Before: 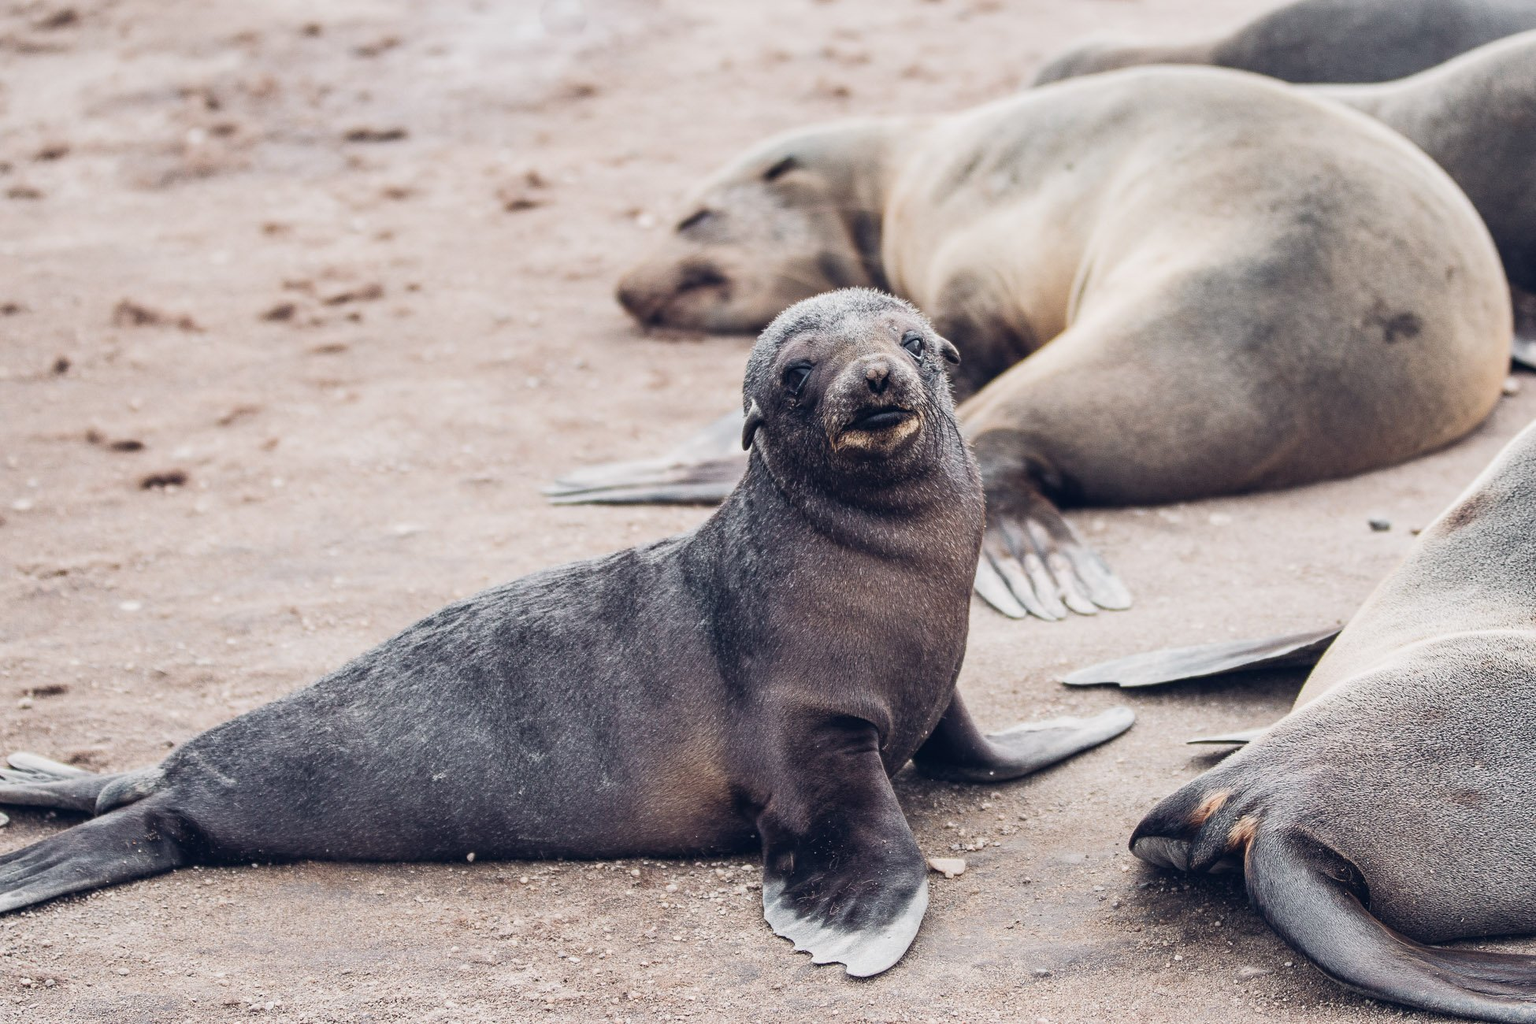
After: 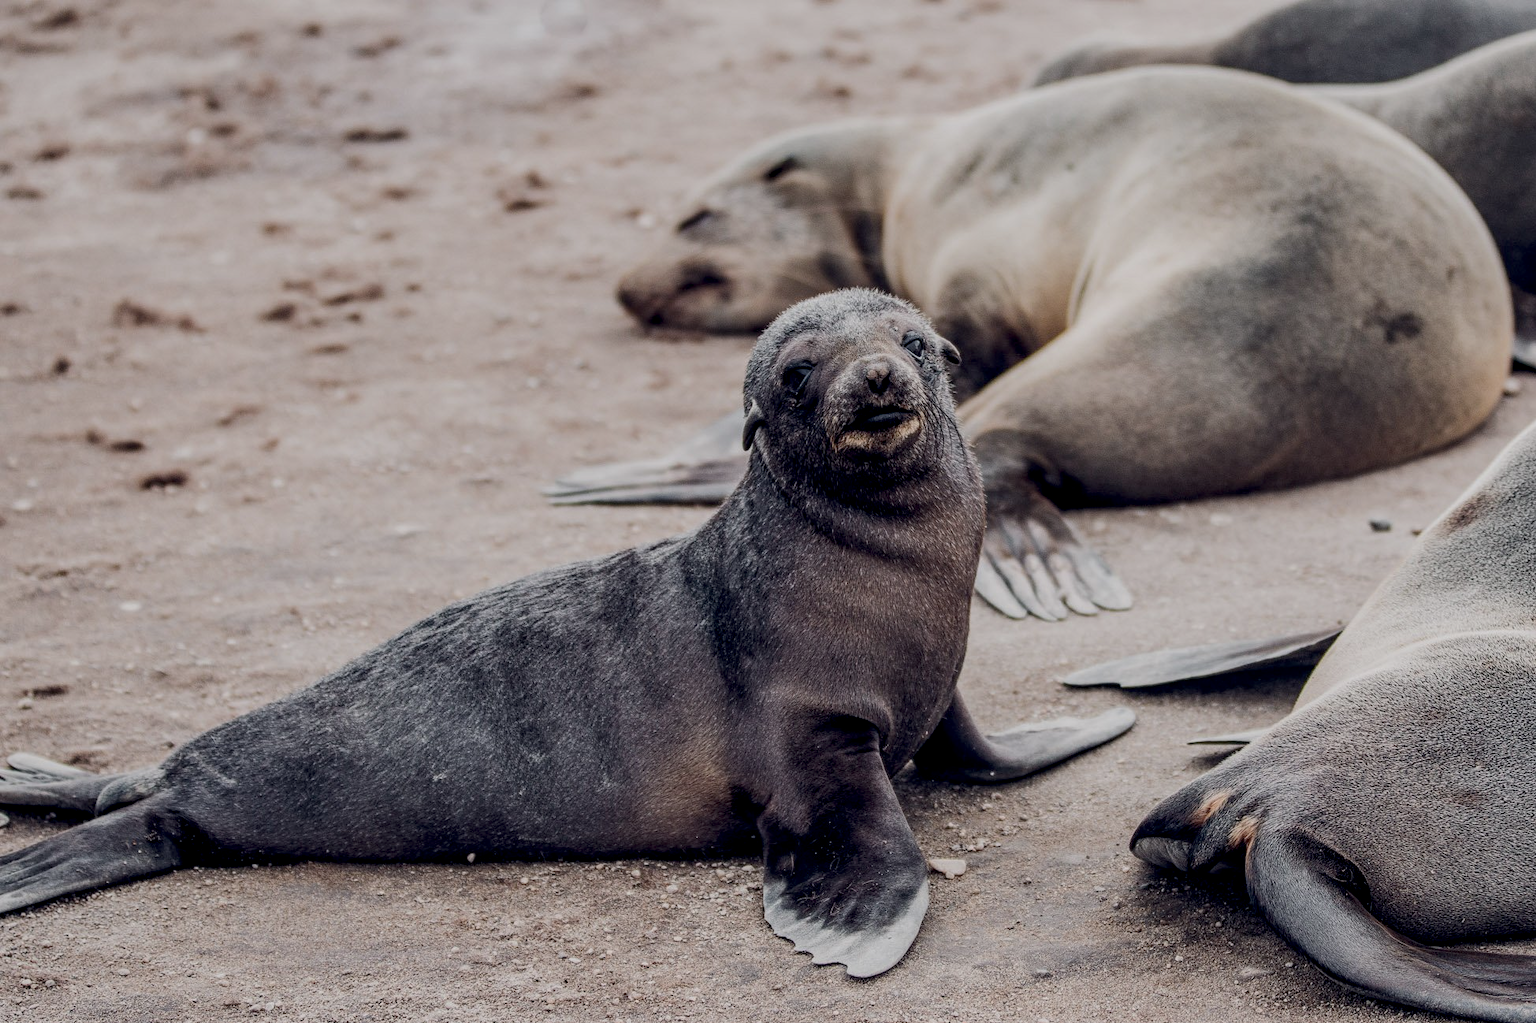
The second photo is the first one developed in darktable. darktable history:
local contrast: detail 130%
exposure: black level correction 0.009, exposure -0.637 EV, compensate highlight preservation false
